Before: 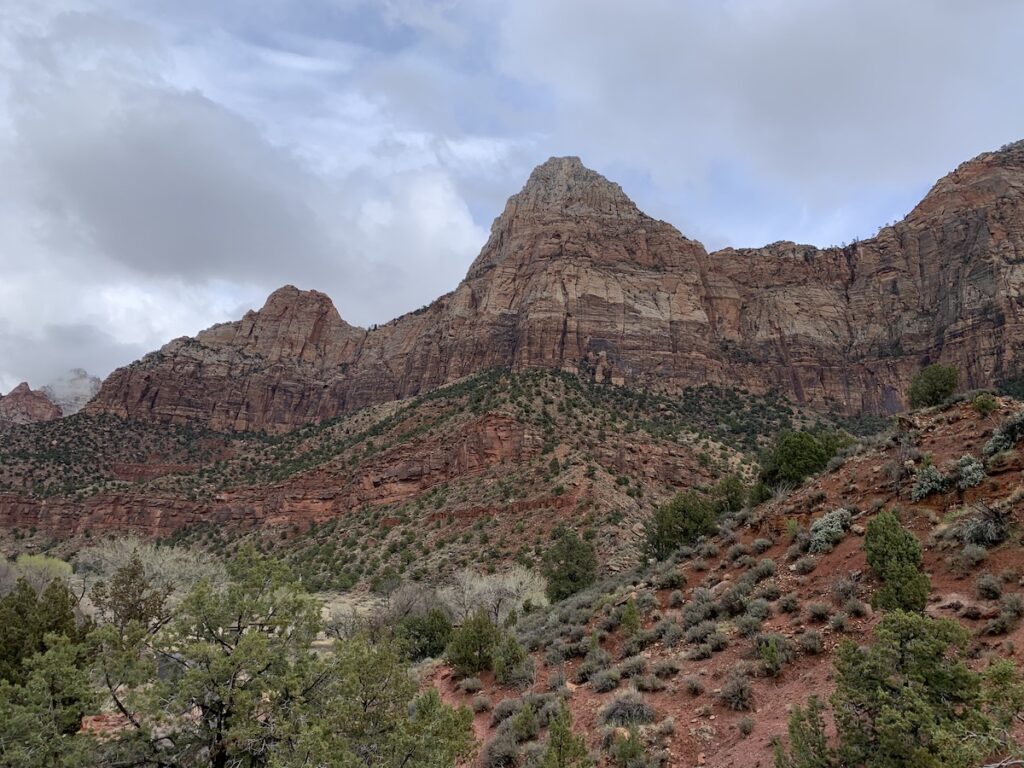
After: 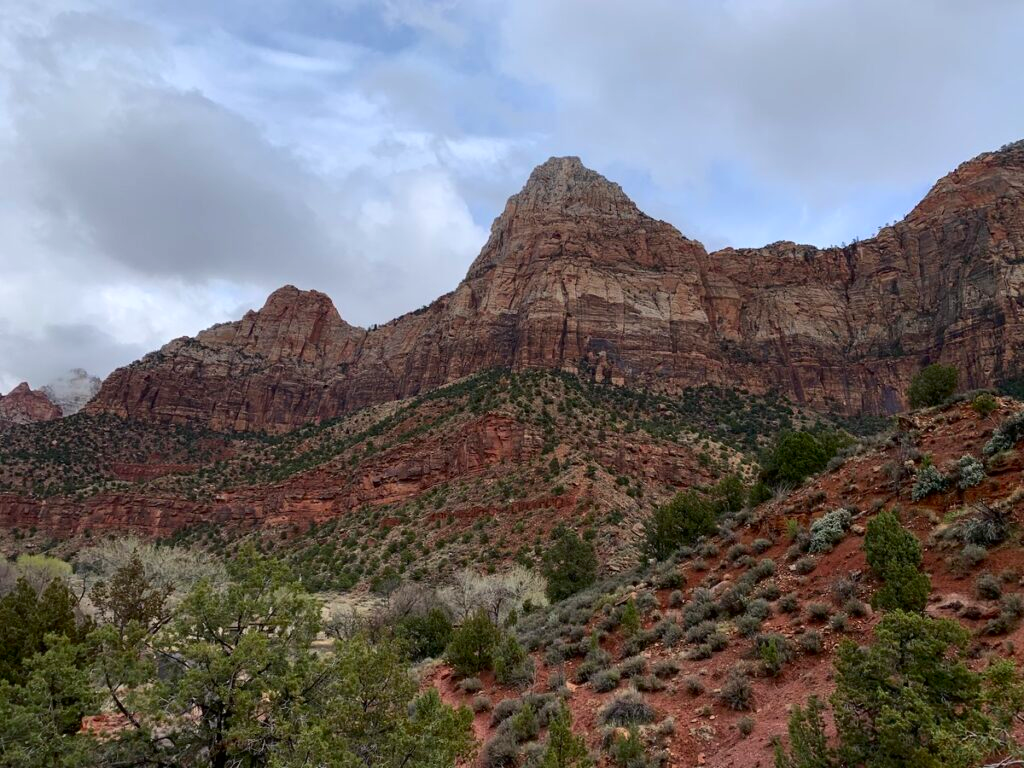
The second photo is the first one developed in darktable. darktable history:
contrast brightness saturation: contrast 0.128, brightness -0.064, saturation 0.162
